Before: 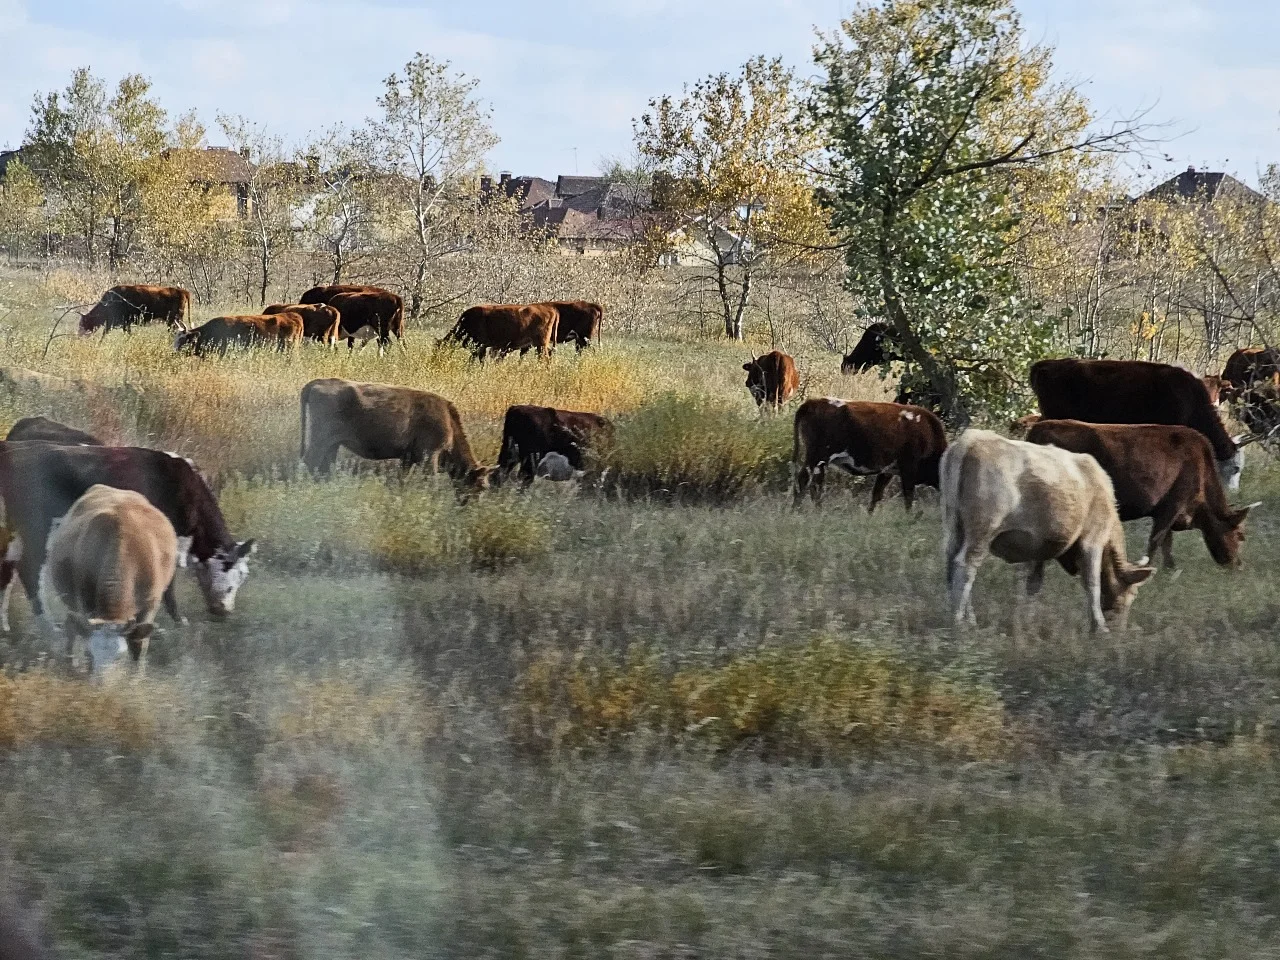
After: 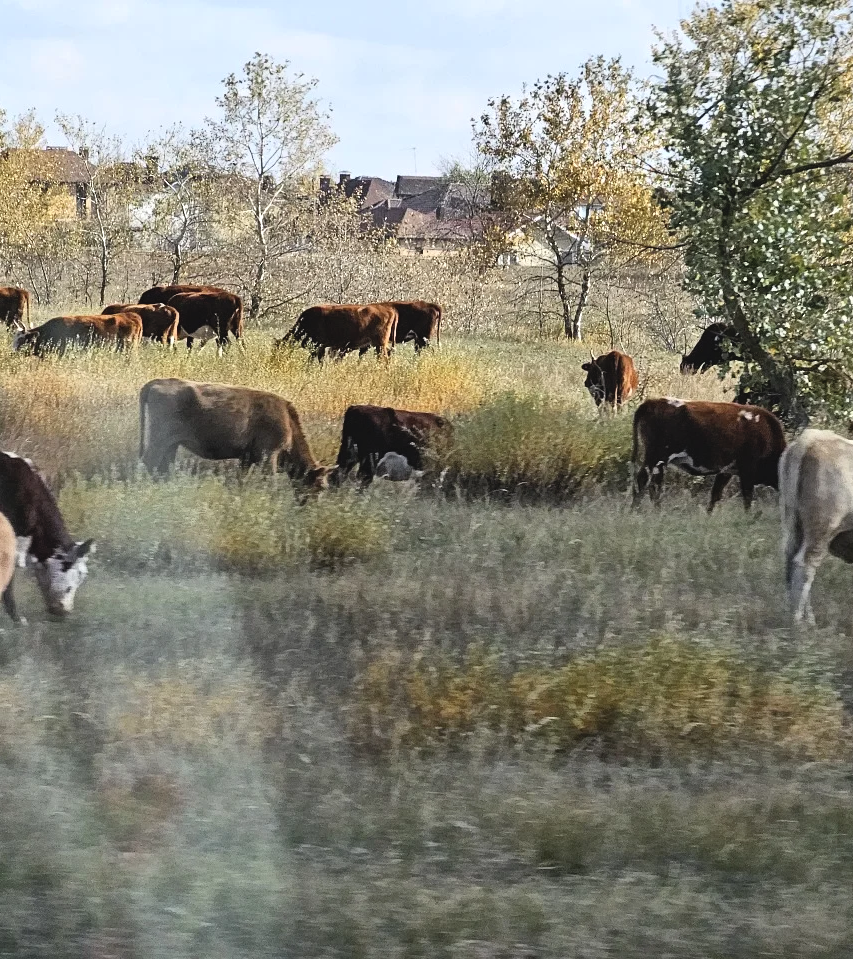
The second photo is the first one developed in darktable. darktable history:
contrast brightness saturation: contrast -0.098, saturation -0.097
crop and rotate: left 12.639%, right 20.707%
tone equalizer: -8 EV -0.446 EV, -7 EV -0.37 EV, -6 EV -0.371 EV, -5 EV -0.221 EV, -3 EV 0.193 EV, -2 EV 0.312 EV, -1 EV 0.386 EV, +0 EV 0.393 EV
